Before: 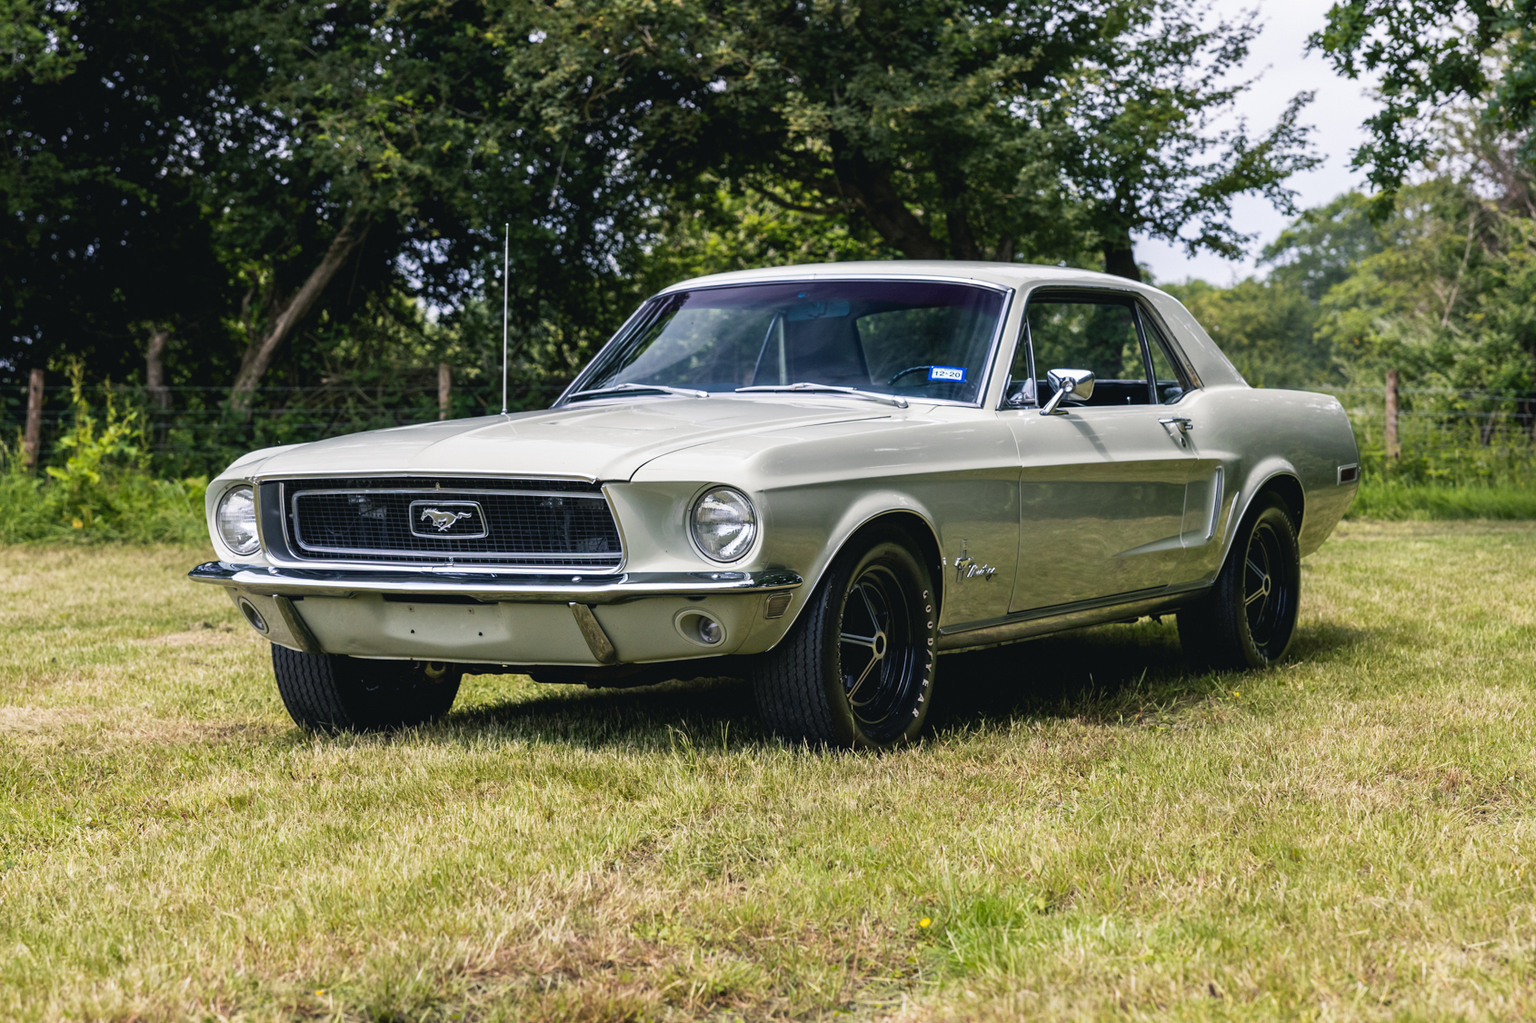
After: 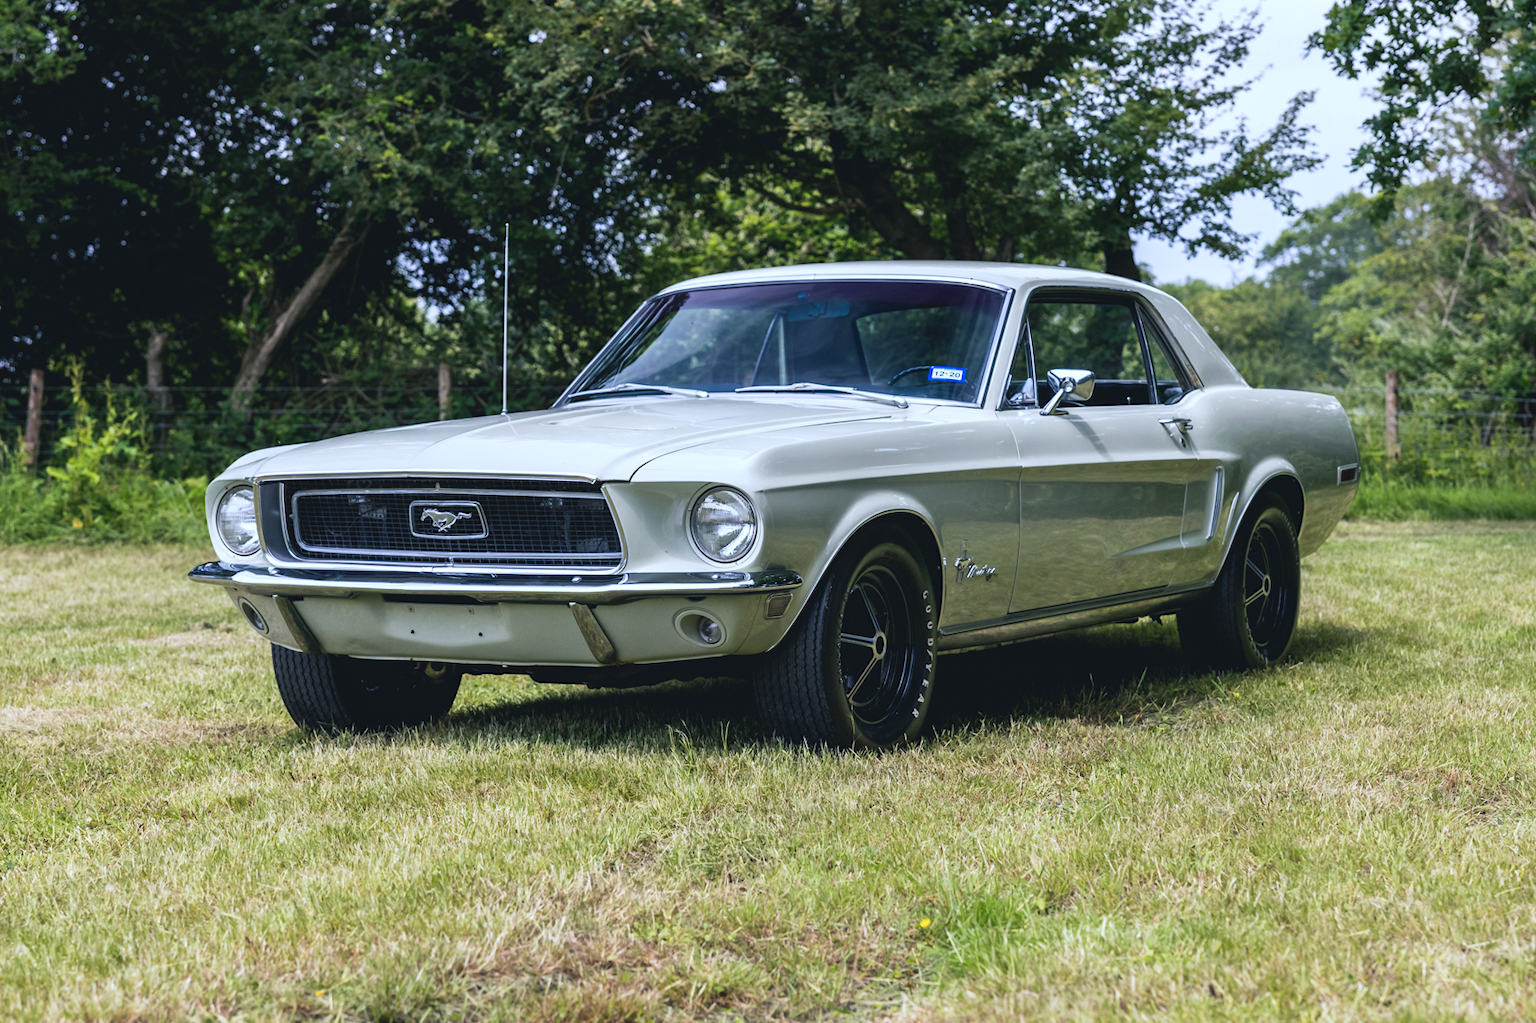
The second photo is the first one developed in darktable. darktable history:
color calibration: x 0.37, y 0.382, temperature 4313.32 K
exposure: black level correction -0.003, exposure 0.04 EV, compensate highlight preservation false
